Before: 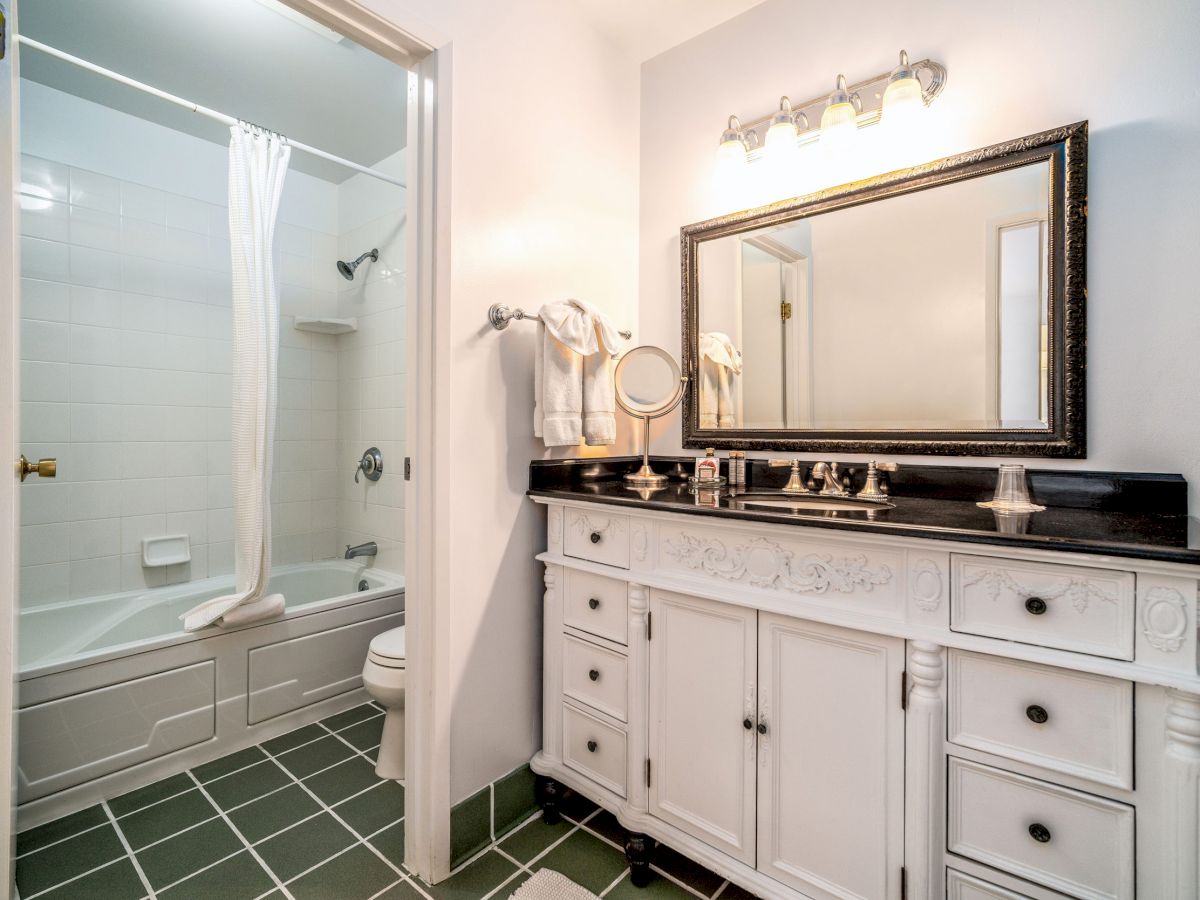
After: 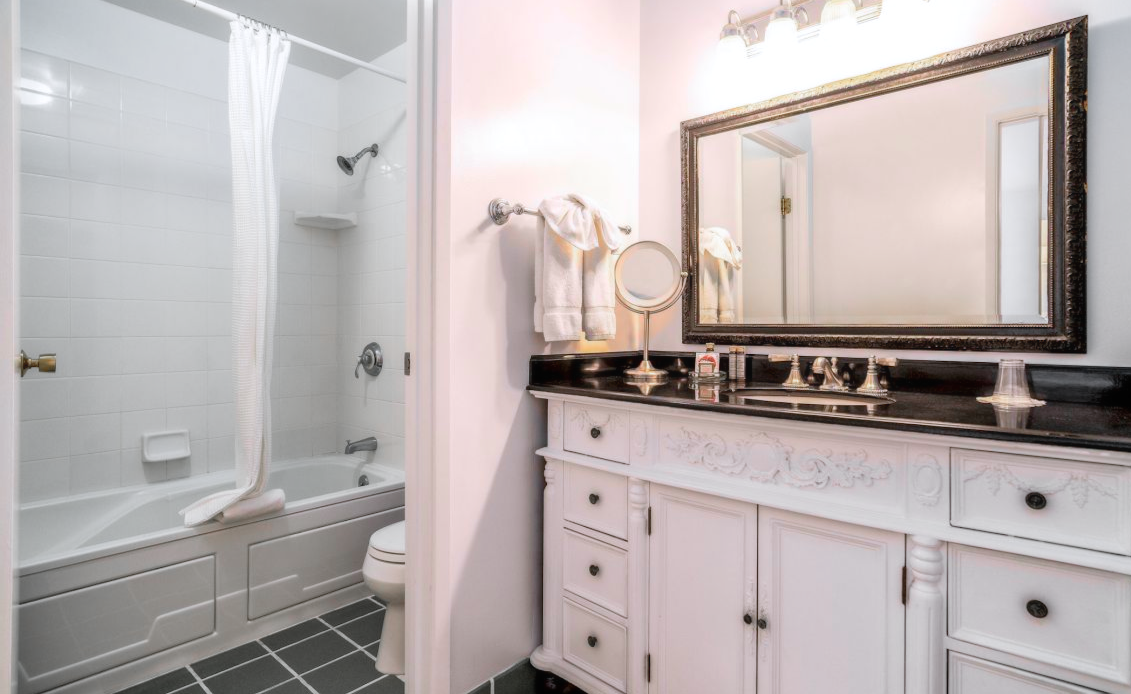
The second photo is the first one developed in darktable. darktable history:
crop and rotate: angle 0.03°, top 11.643%, right 5.651%, bottom 11.189%
levels: levels [0, 0.492, 0.984]
color zones: curves: ch1 [(0, 0.638) (0.193, 0.442) (0.286, 0.15) (0.429, 0.14) (0.571, 0.142) (0.714, 0.154) (0.857, 0.175) (1, 0.638)]
white balance: red 0.984, blue 1.059
contrast equalizer: octaves 7, y [[0.502, 0.505, 0.512, 0.529, 0.564, 0.588], [0.5 ×6], [0.502, 0.505, 0.512, 0.529, 0.564, 0.588], [0, 0.001, 0.001, 0.004, 0.008, 0.011], [0, 0.001, 0.001, 0.004, 0.008, 0.011]], mix -1
